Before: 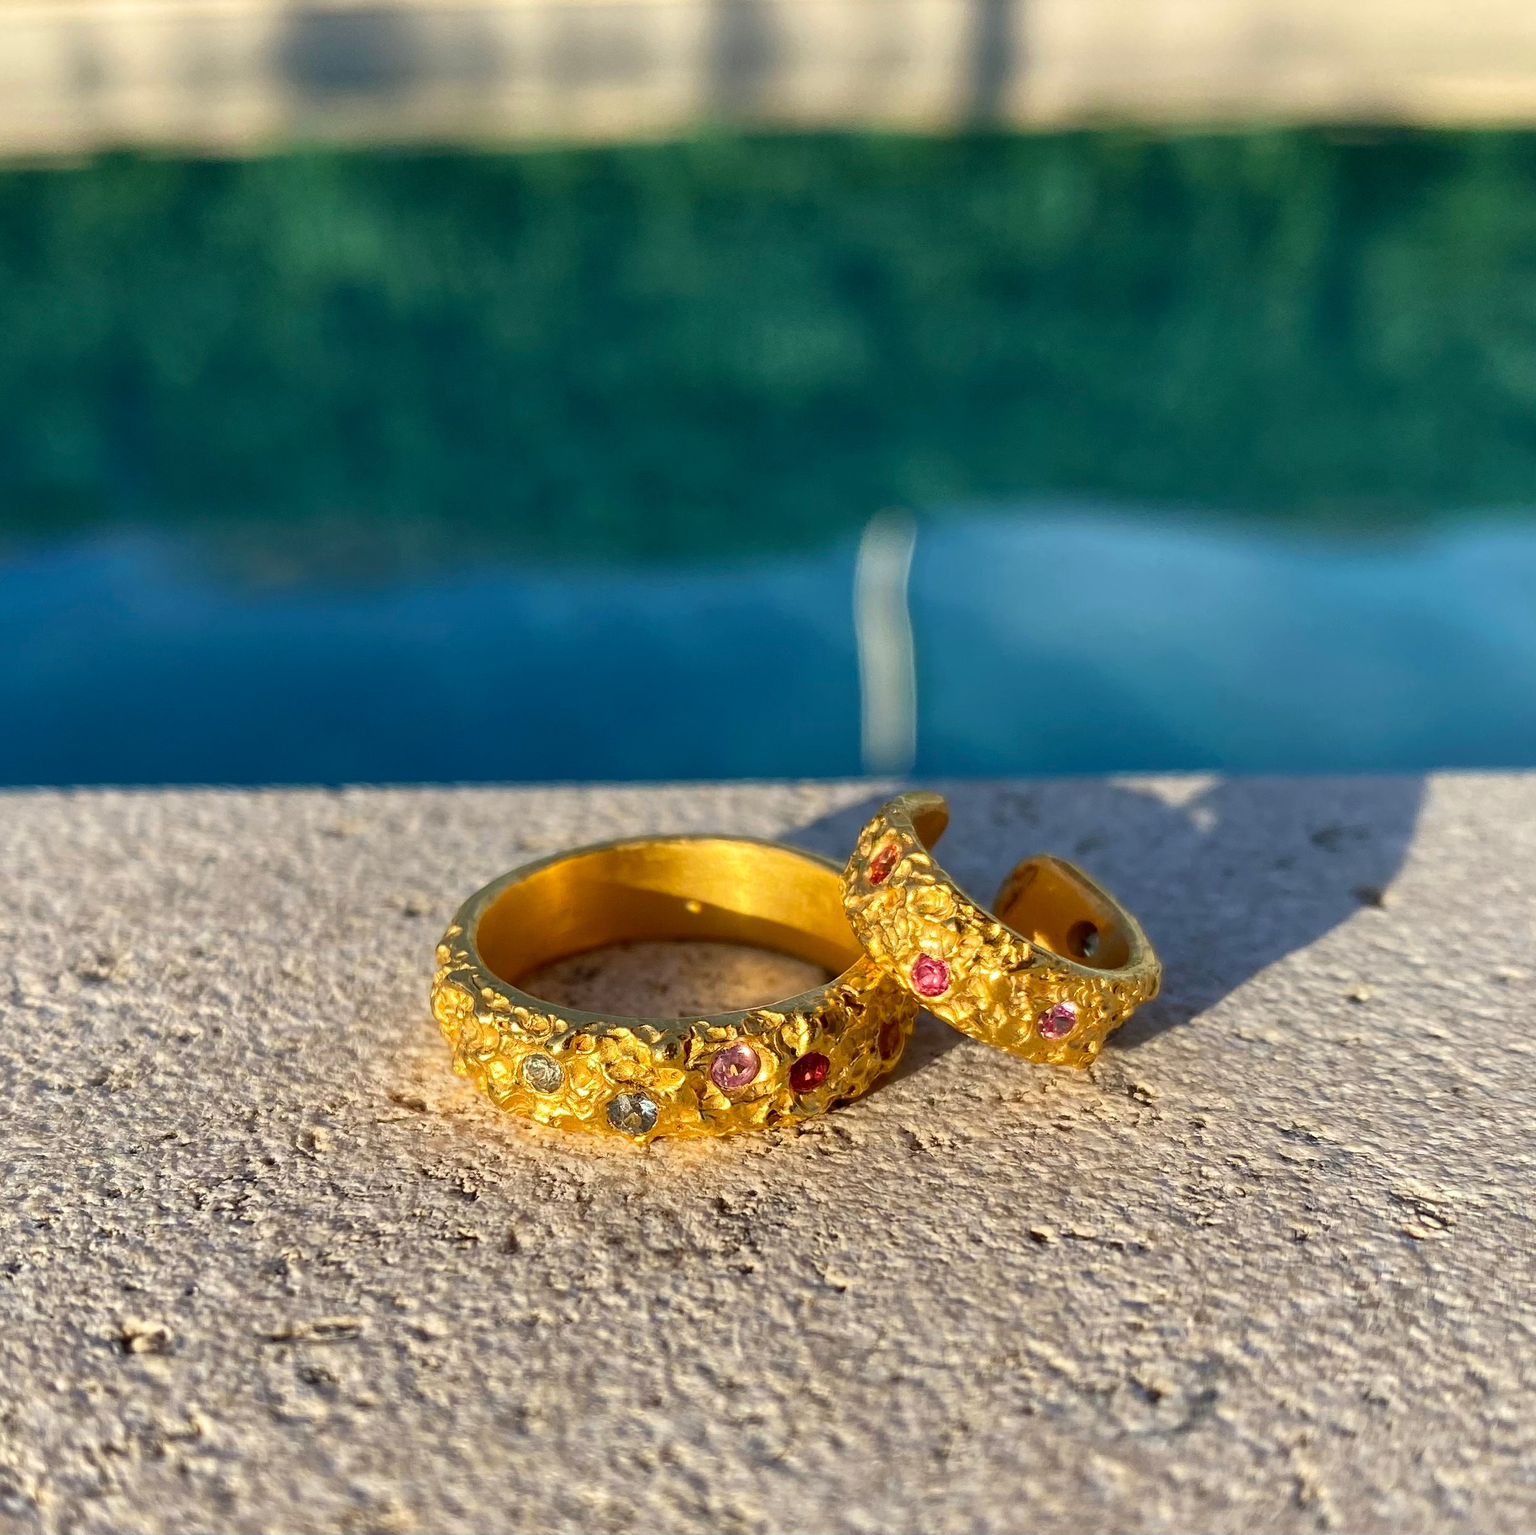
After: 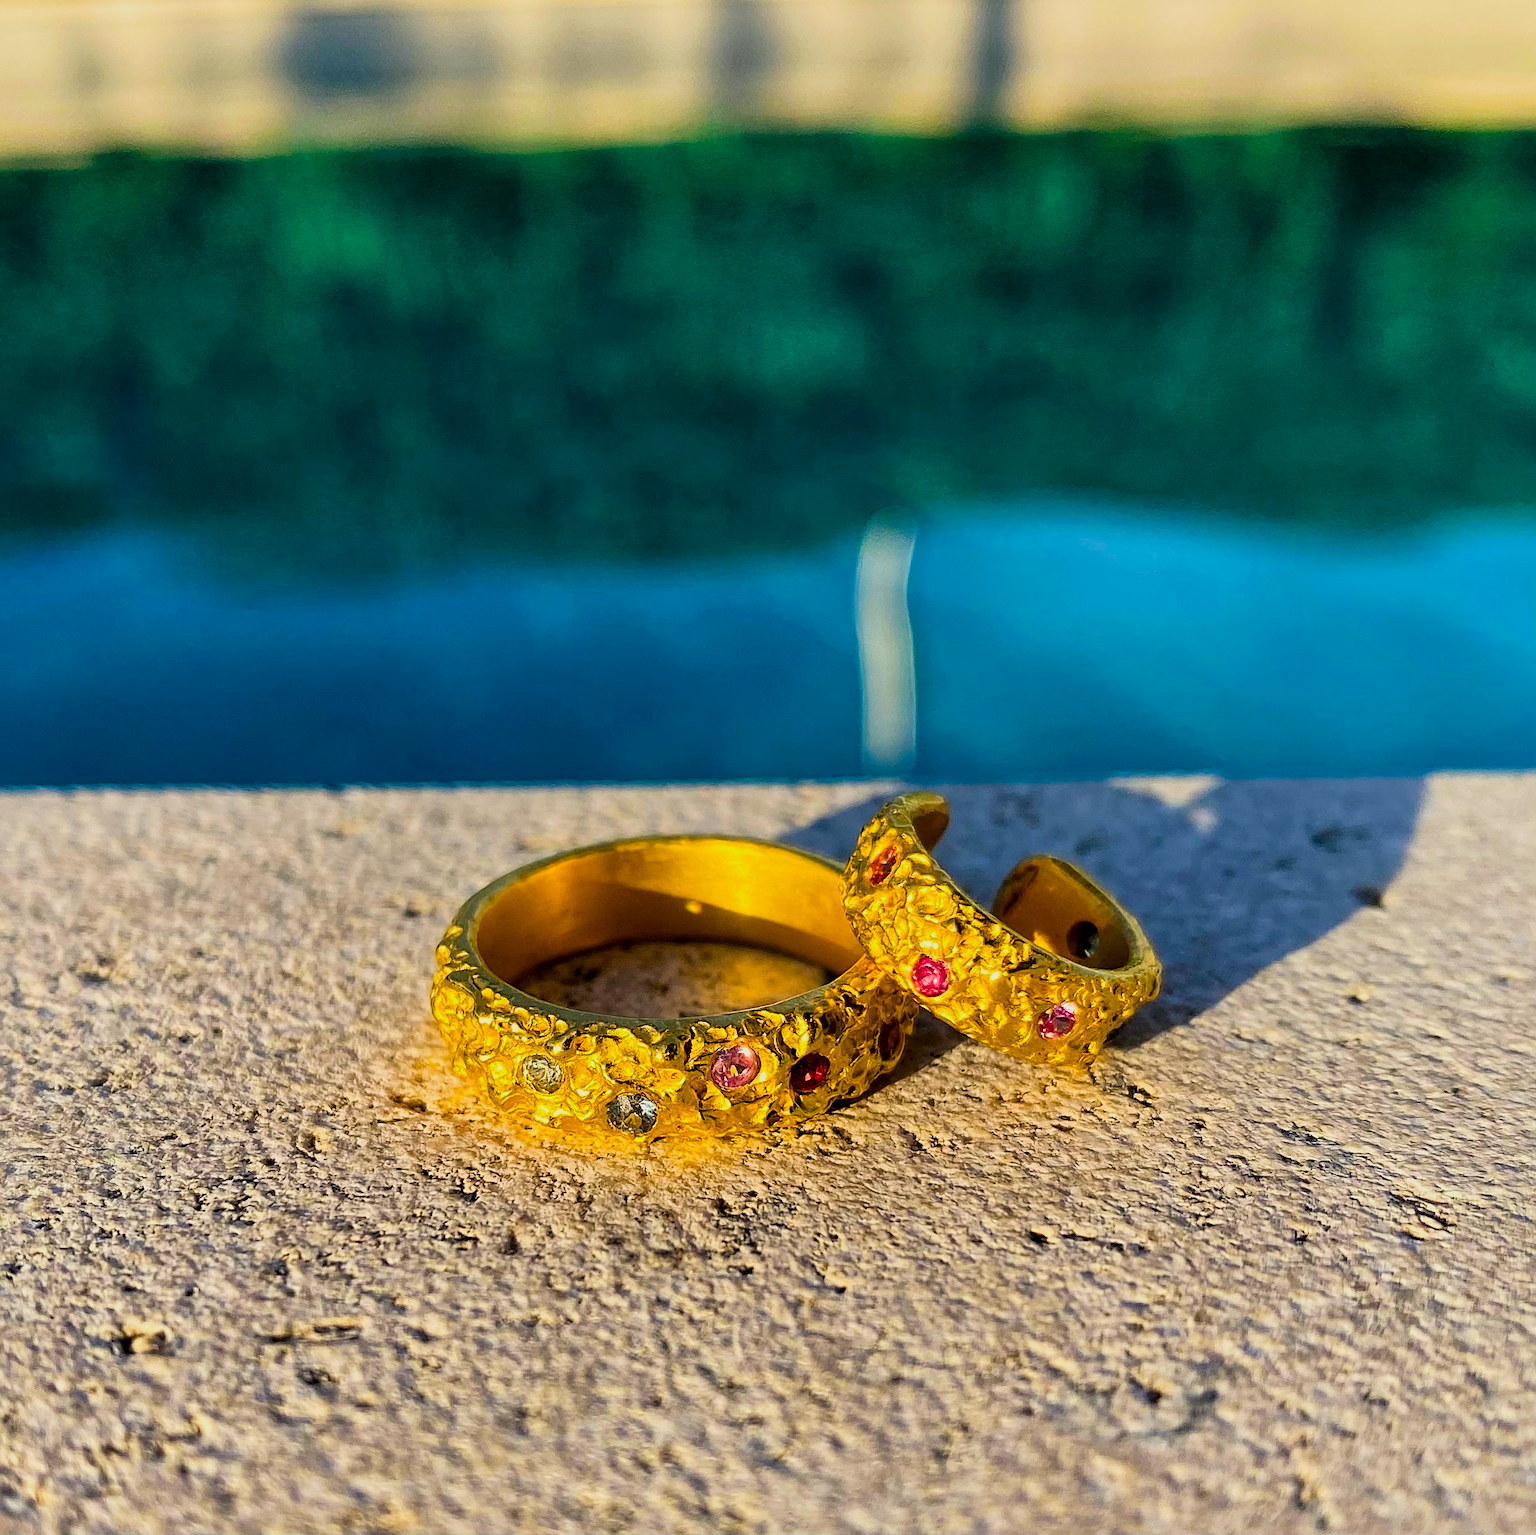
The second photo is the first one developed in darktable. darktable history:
local contrast: mode bilateral grid, contrast 20, coarseness 51, detail 119%, midtone range 0.2
sharpen: on, module defaults
color balance rgb: shadows lift › chroma 3.172%, shadows lift › hue 243.49°, power › hue 72.23°, perceptual saturation grading › global saturation 49.595%
filmic rgb: black relative exposure -7.5 EV, white relative exposure 5 EV, hardness 3.34, contrast 1.297
color correction: highlights a* 0.645, highlights b* 2.76, saturation 1.09
